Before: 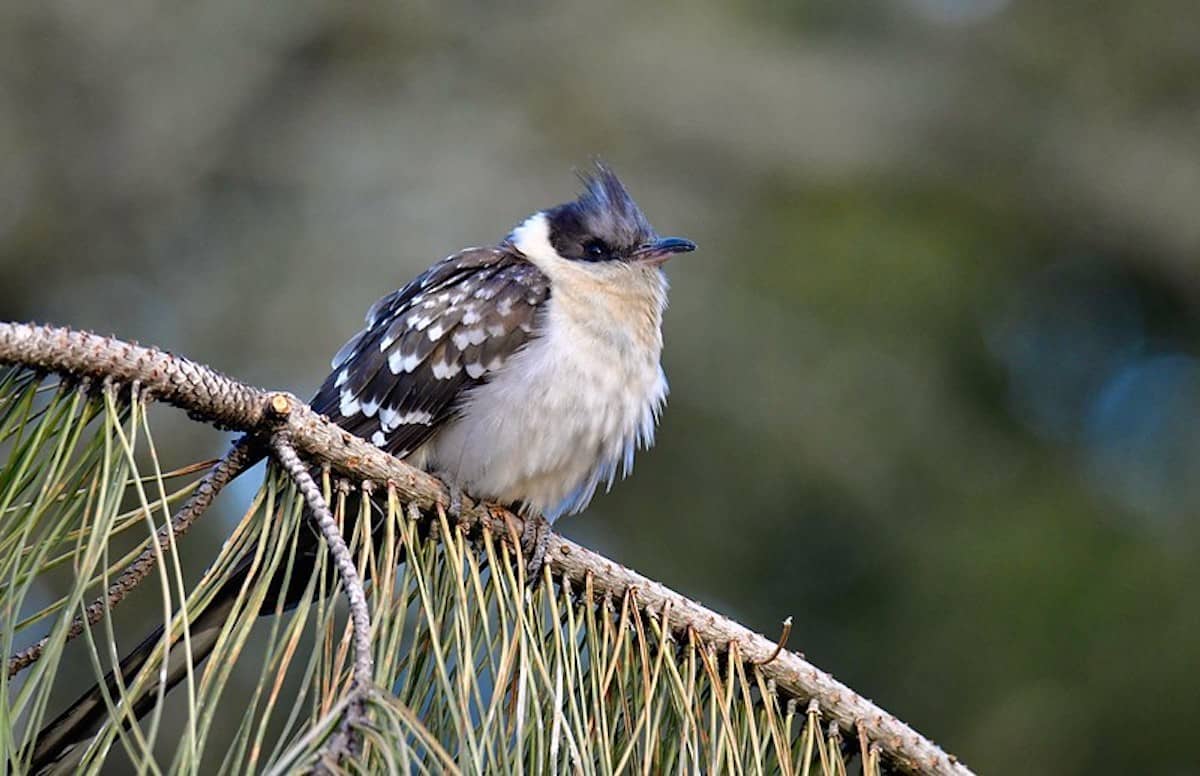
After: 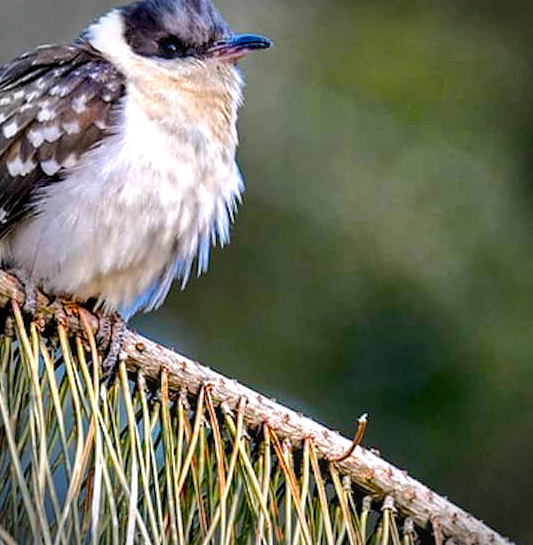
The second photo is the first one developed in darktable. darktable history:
local contrast: highlights 25%, detail 130%
vignetting: dithering 8-bit output, unbound false
exposure: exposure 0.2 EV, compensate highlight preservation false
crop: left 35.432%, top 26.233%, right 20.145%, bottom 3.432%
white balance: red 1.004, blue 1.024
color balance rgb: global offset › luminance -0.51%, perceptual saturation grading › global saturation 27.53%, perceptual saturation grading › highlights -25%, perceptual saturation grading › shadows 25%, perceptual brilliance grading › highlights 6.62%, perceptual brilliance grading › mid-tones 17.07%, perceptual brilliance grading › shadows -5.23%
shadows and highlights: shadows 53, soften with gaussian
